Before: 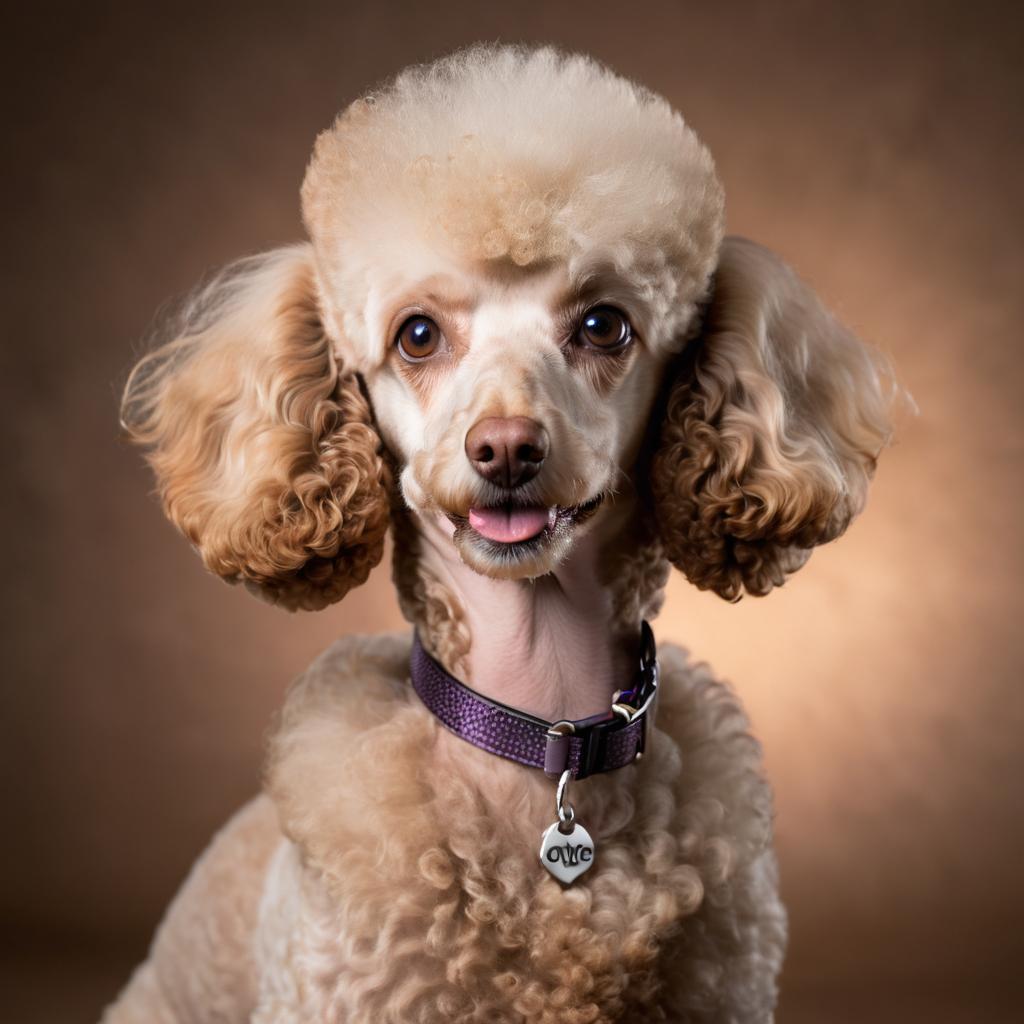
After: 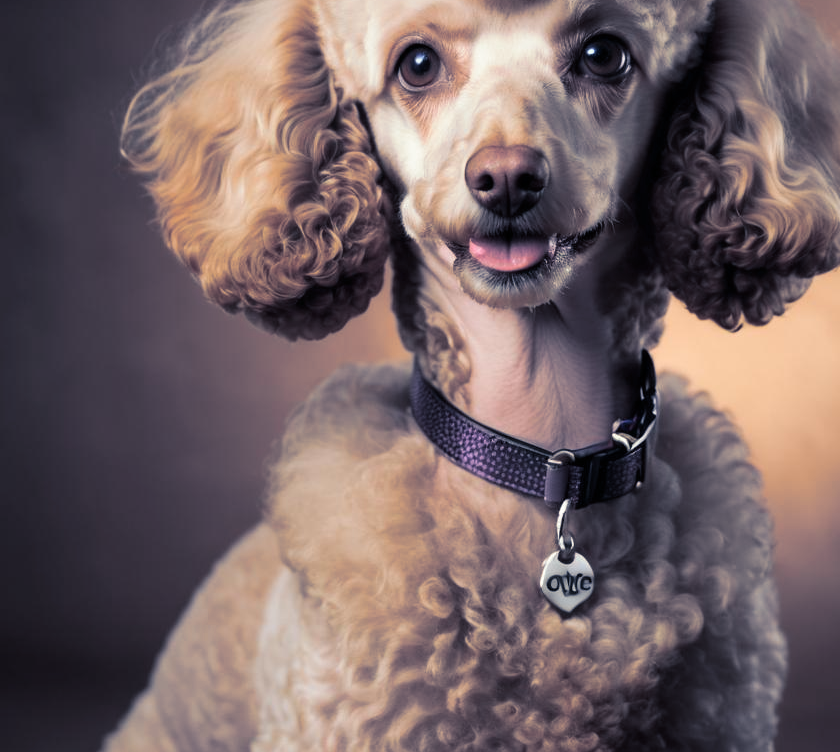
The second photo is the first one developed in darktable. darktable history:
crop: top 26.531%, right 17.959%
split-toning: shadows › hue 230.4°
